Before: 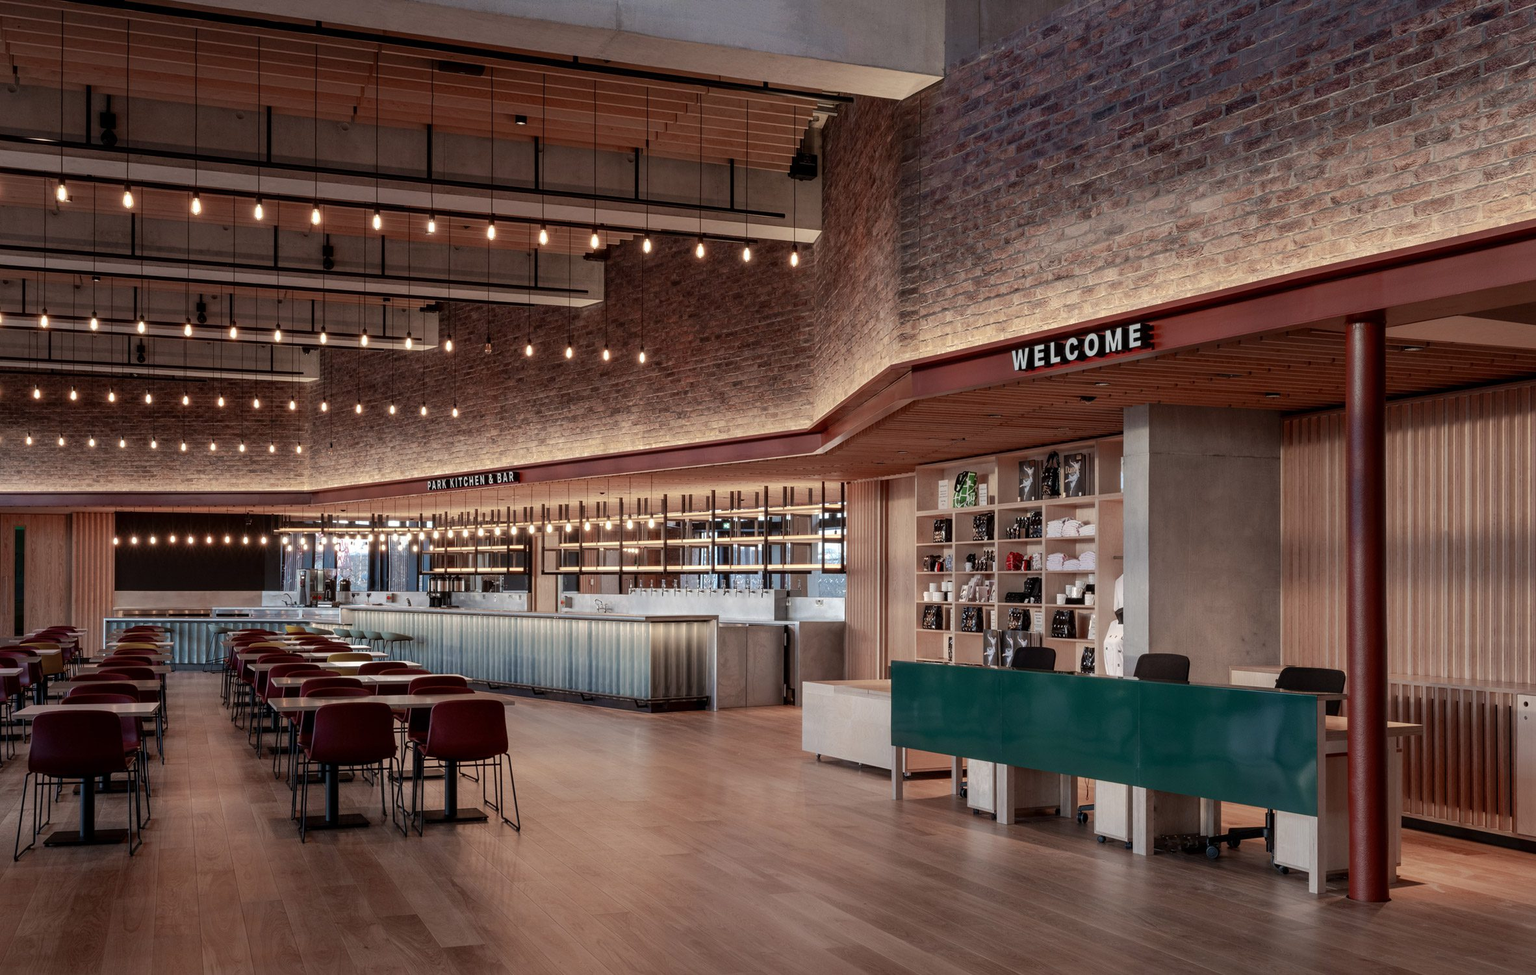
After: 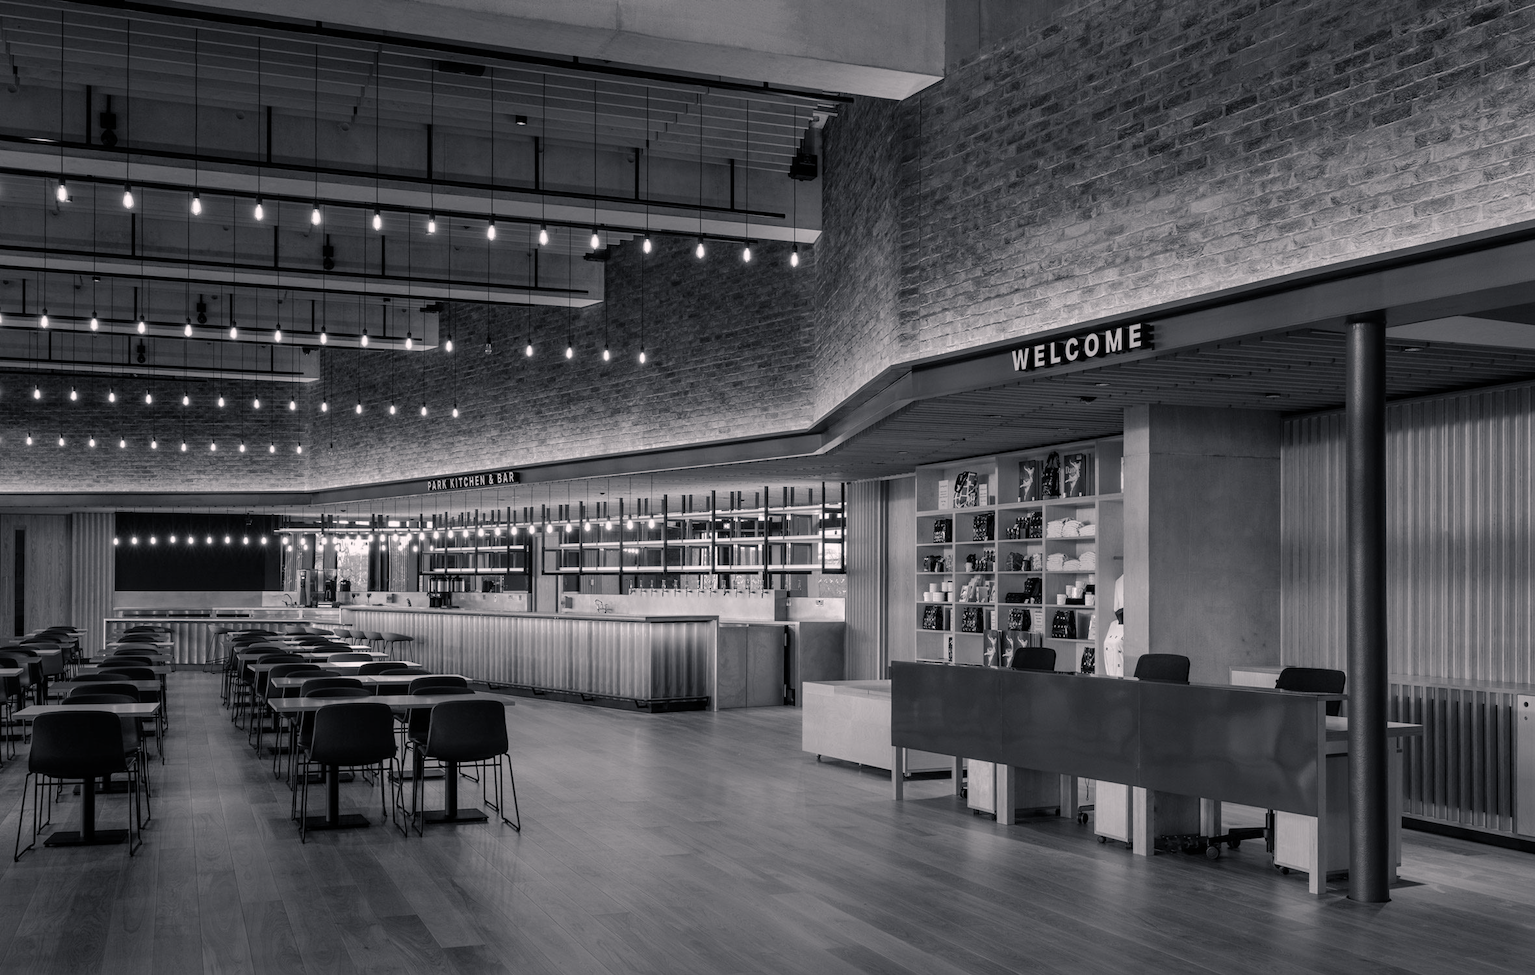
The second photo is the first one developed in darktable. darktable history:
color calibration "N&B": output gray [0.267, 0.423, 0.261, 0], illuminant same as pipeline (D50), adaptation none (bypass)
color balance rgb "Tungstène": shadows lift › chroma 1.41%, shadows lift › hue 260°, power › chroma 0.5%, power › hue 260°, highlights gain › chroma 1%, highlights gain › hue 27°, saturation formula JzAzBz (2021)
